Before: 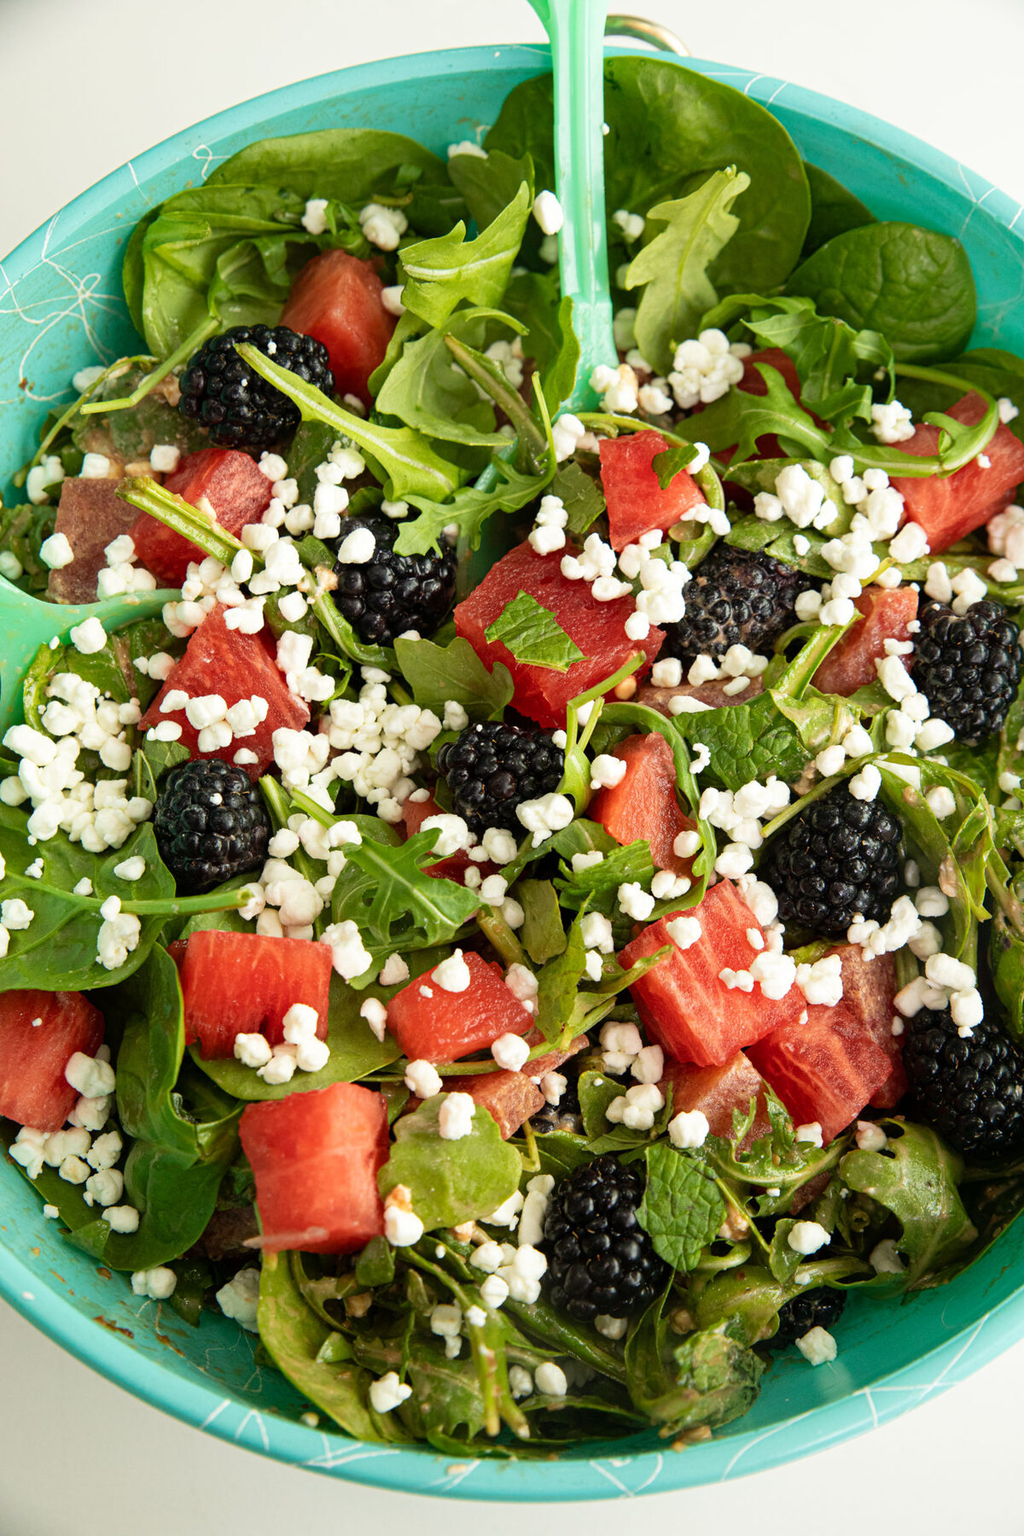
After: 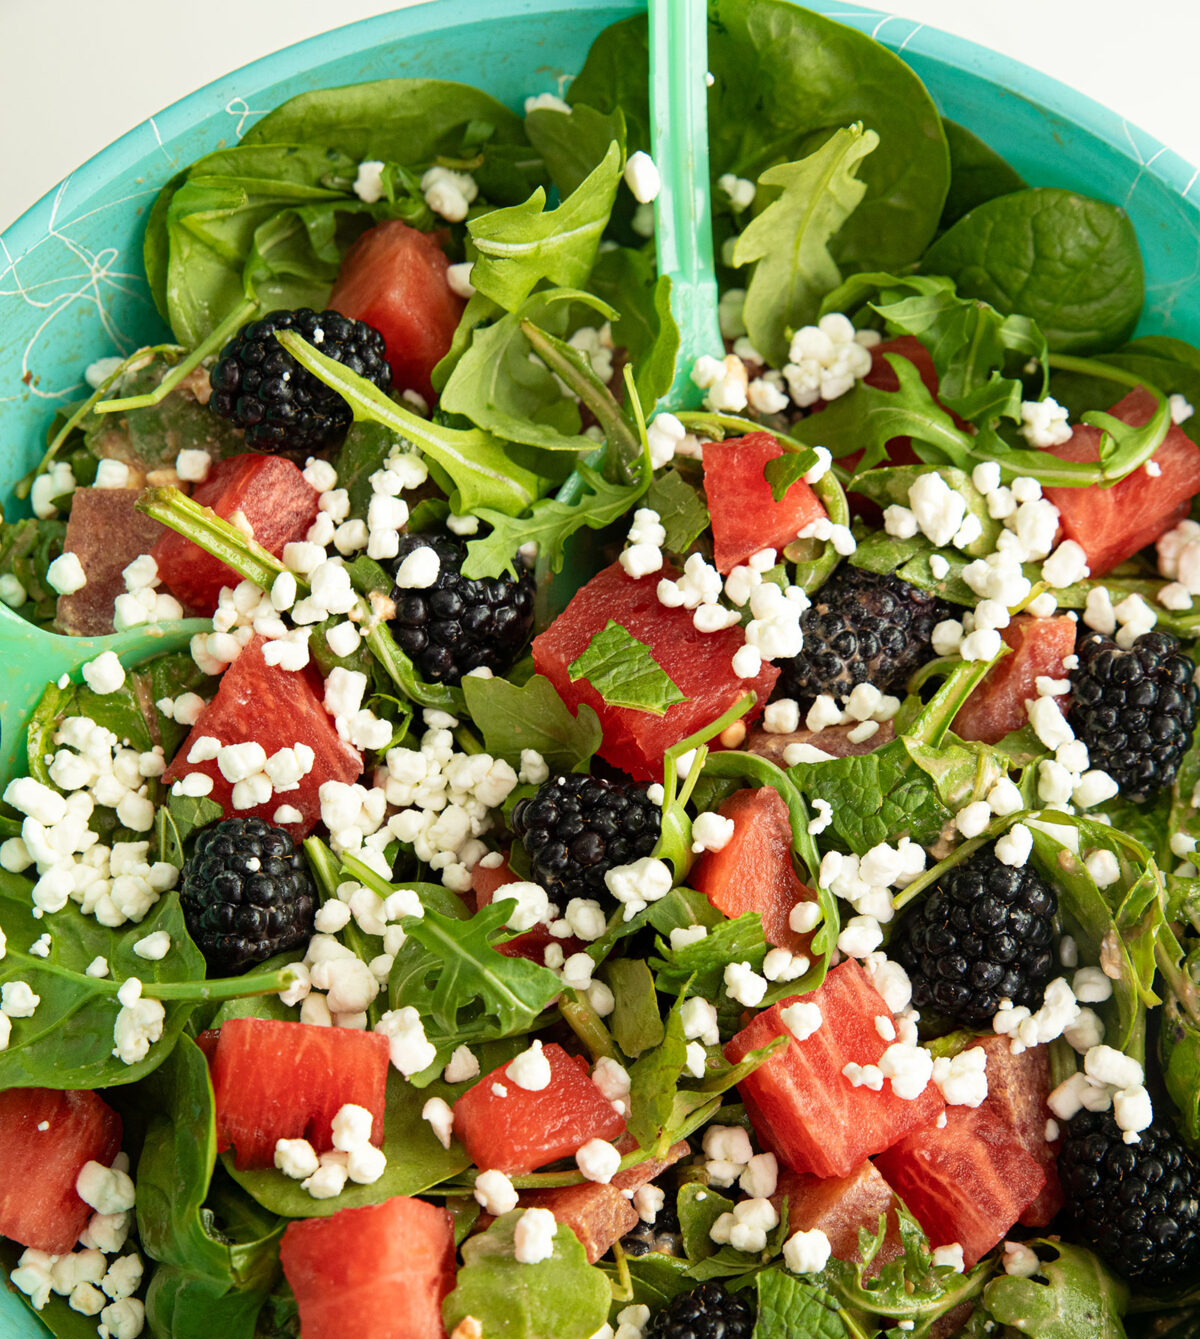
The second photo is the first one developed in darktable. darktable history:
crop: top 4.039%, bottom 21.542%
